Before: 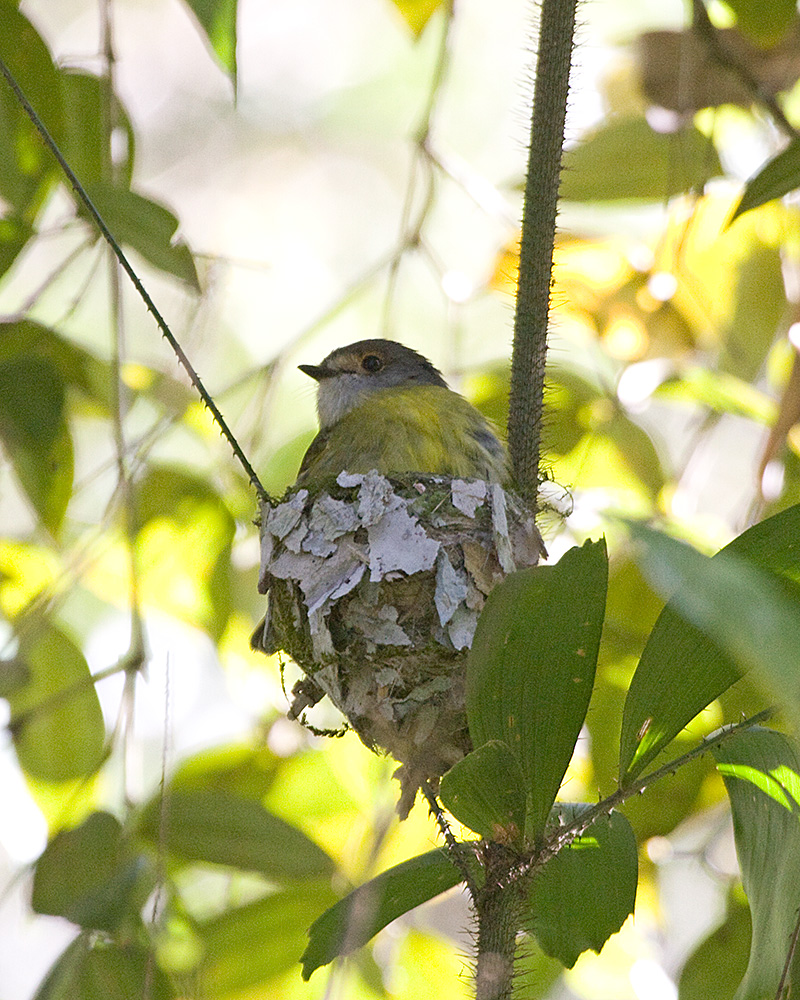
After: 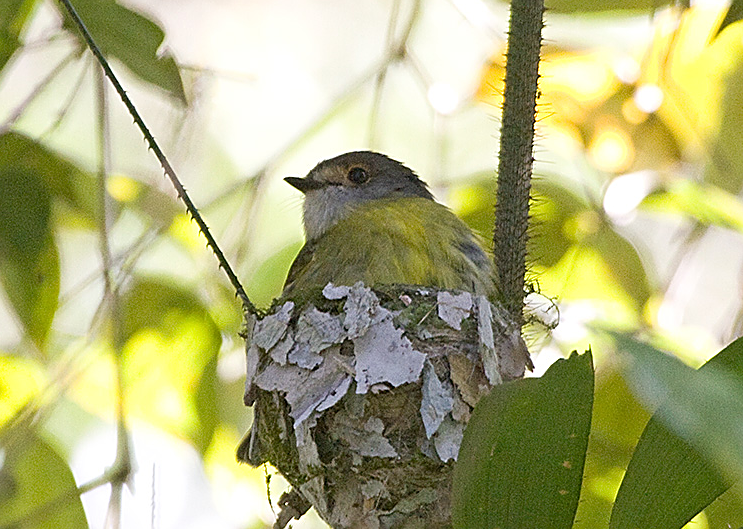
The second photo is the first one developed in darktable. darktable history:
crop: left 1.814%, top 18.866%, right 5.204%, bottom 28.198%
sharpen: on, module defaults
